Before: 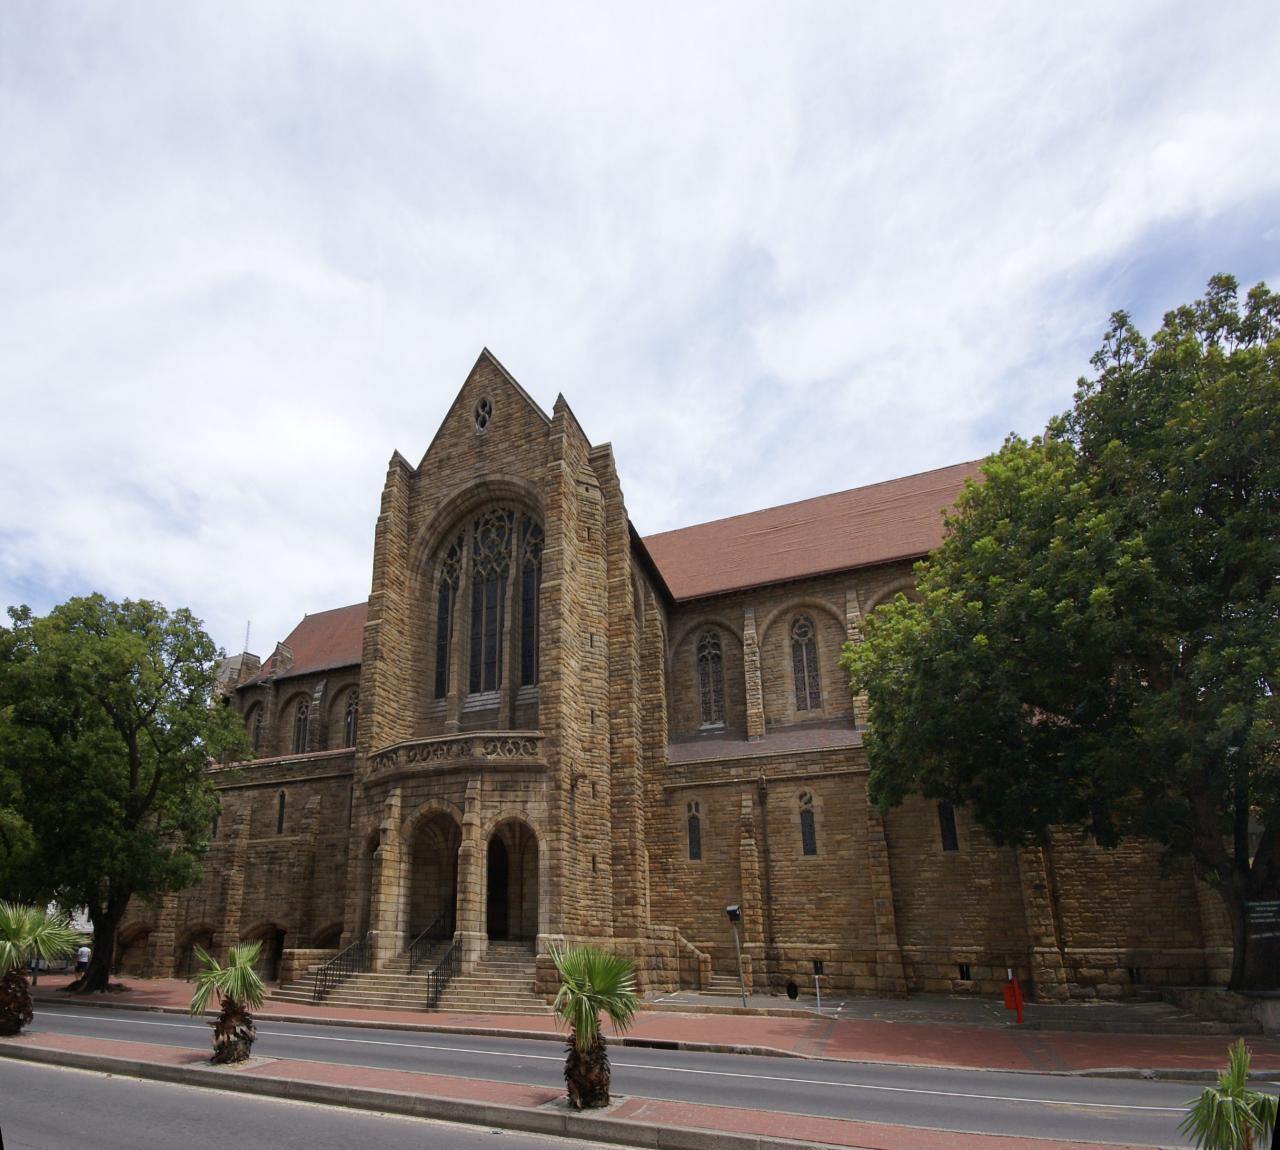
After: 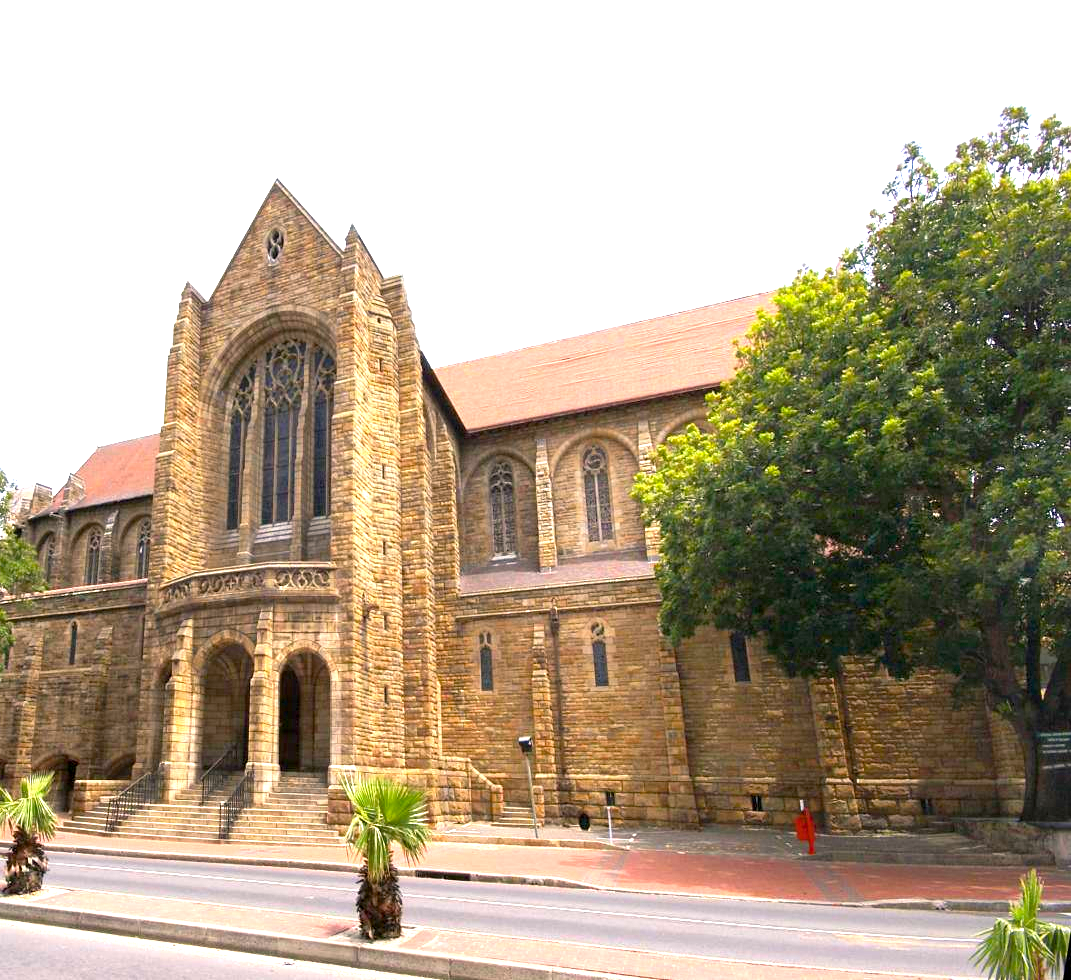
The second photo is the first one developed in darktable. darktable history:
crop: left 16.287%, top 14.729%
exposure: black level correction 0.002, exposure 2 EV, compensate exposure bias true, compensate highlight preservation false
color balance rgb: highlights gain › chroma 1.67%, highlights gain › hue 55.8°, perceptual saturation grading › global saturation 19.436%, global vibrance 9.607%
